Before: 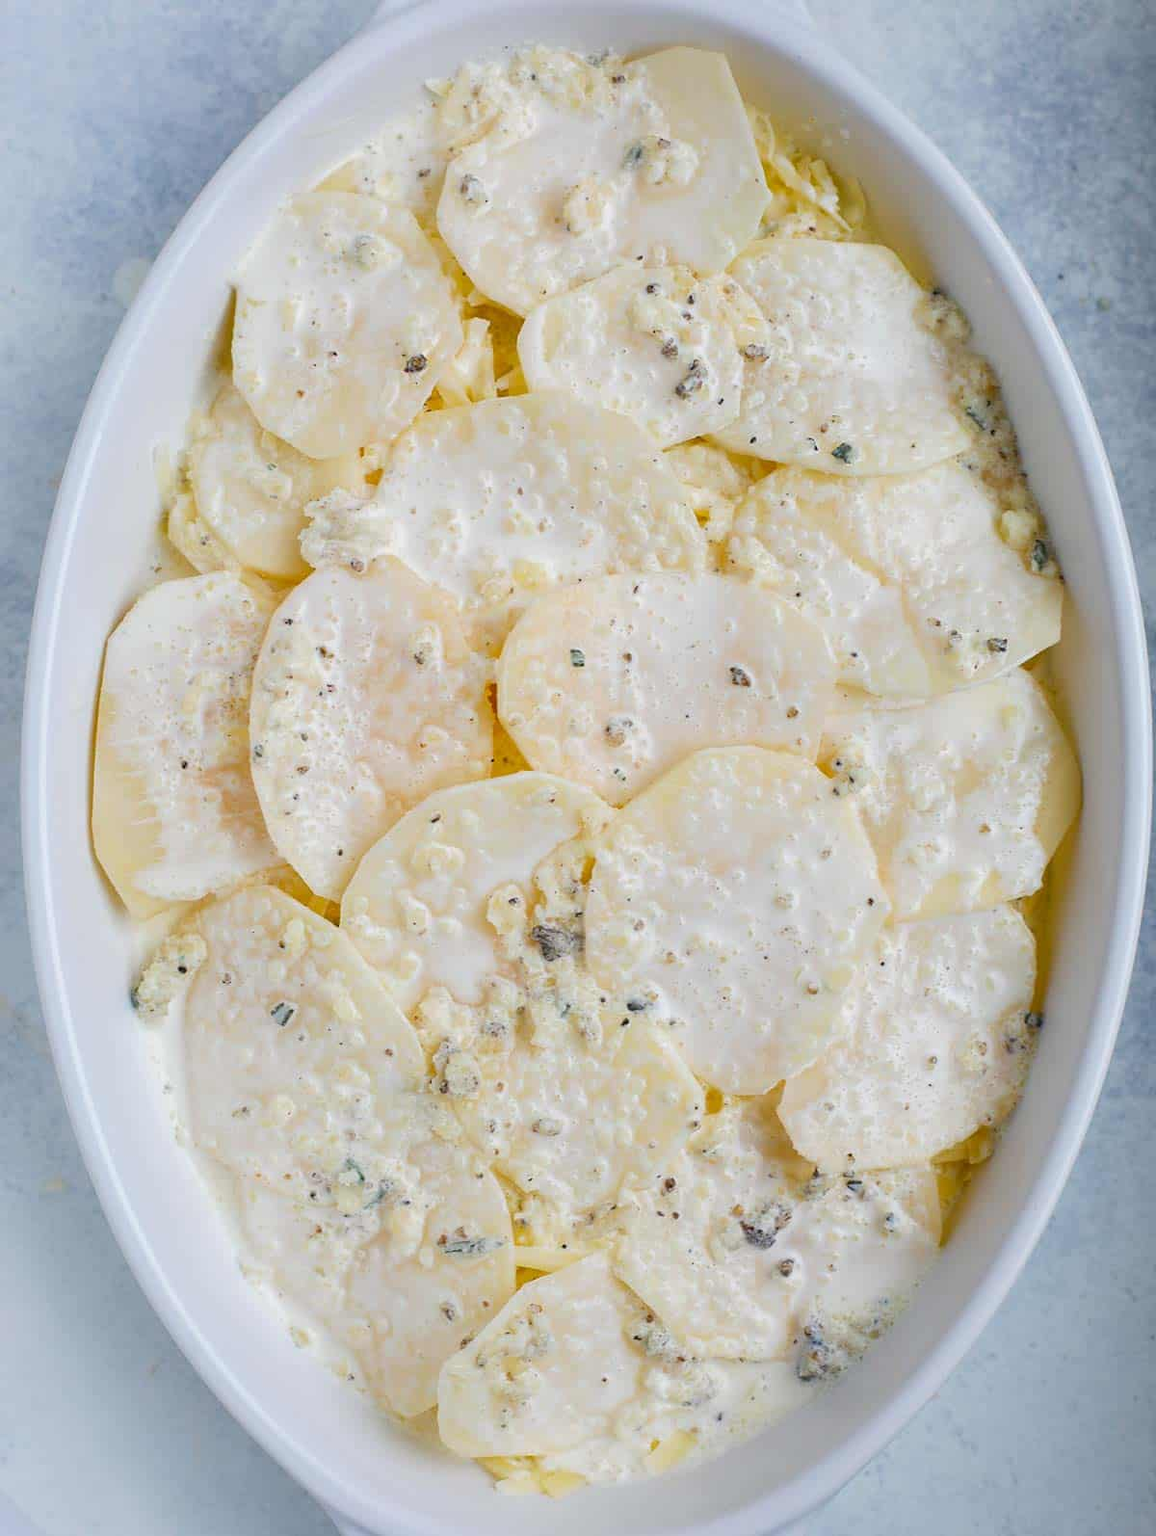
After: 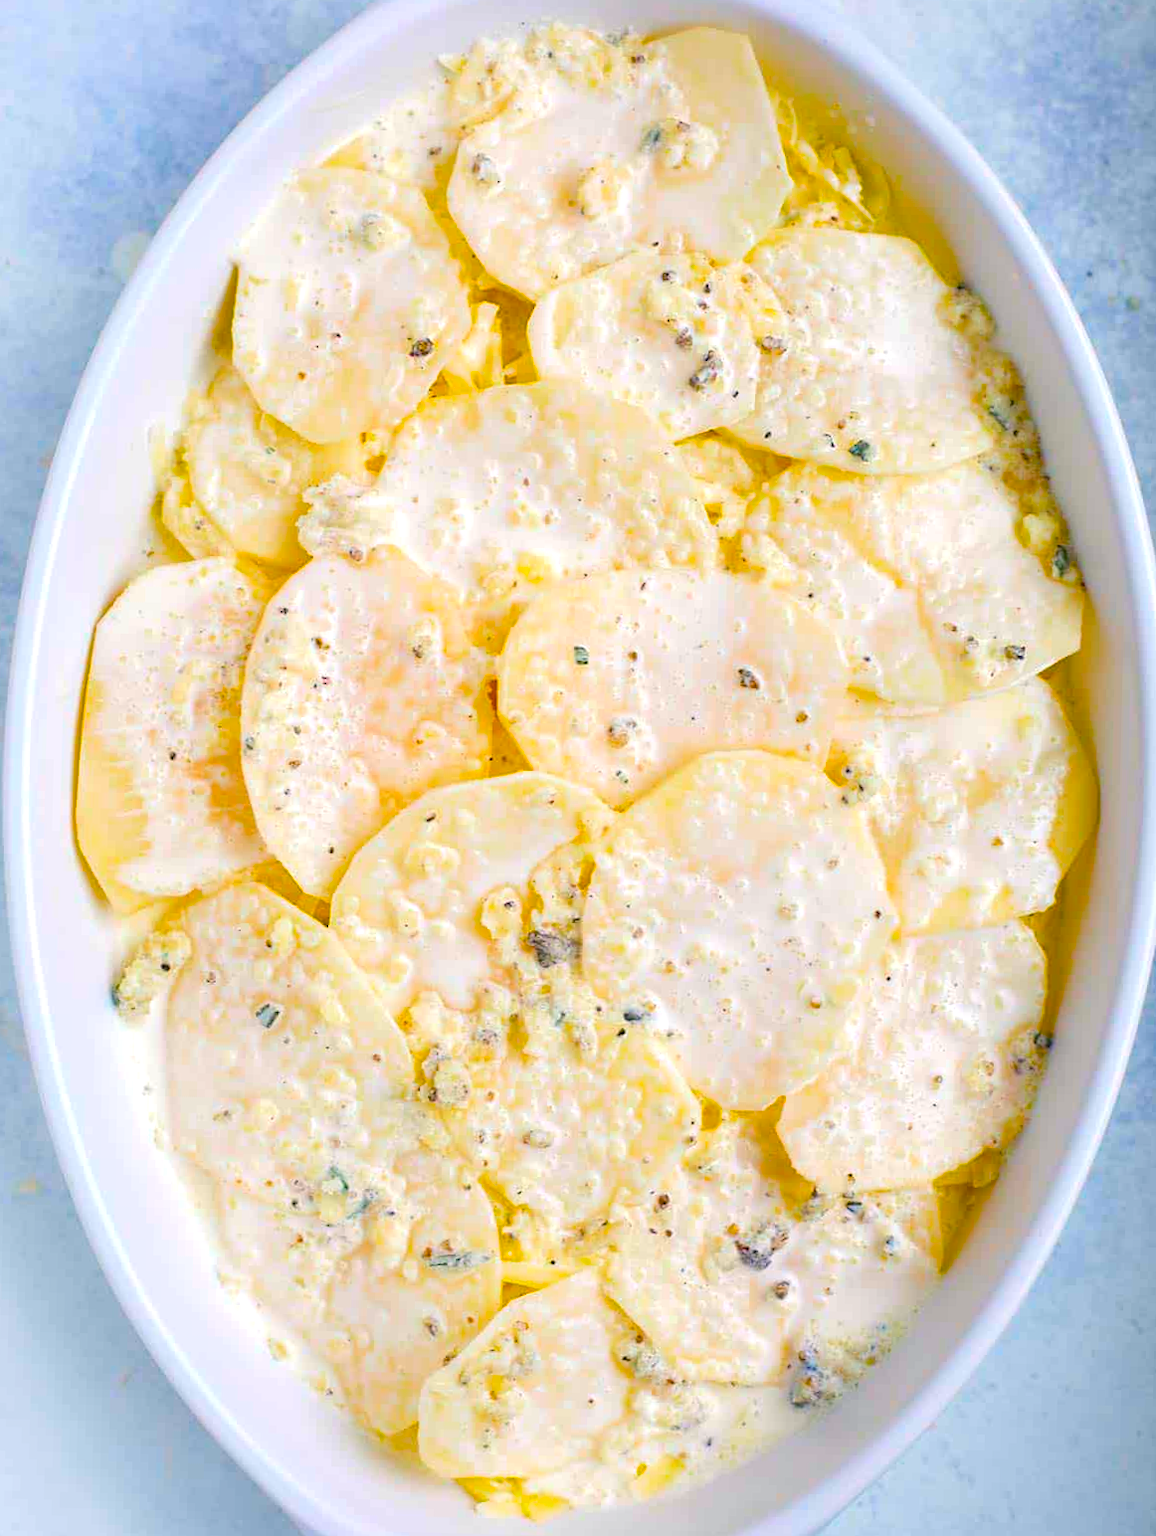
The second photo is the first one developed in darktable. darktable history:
color balance rgb: power › hue 328.4°, highlights gain › chroma 1.118%, highlights gain › hue 52.75°, linear chroma grading › global chroma 14.729%, perceptual saturation grading › global saturation 31.168%, perceptual brilliance grading › global brilliance 10.499%, perceptual brilliance grading › shadows 15.551%, global vibrance 34.728%
crop and rotate: angle -1.38°
